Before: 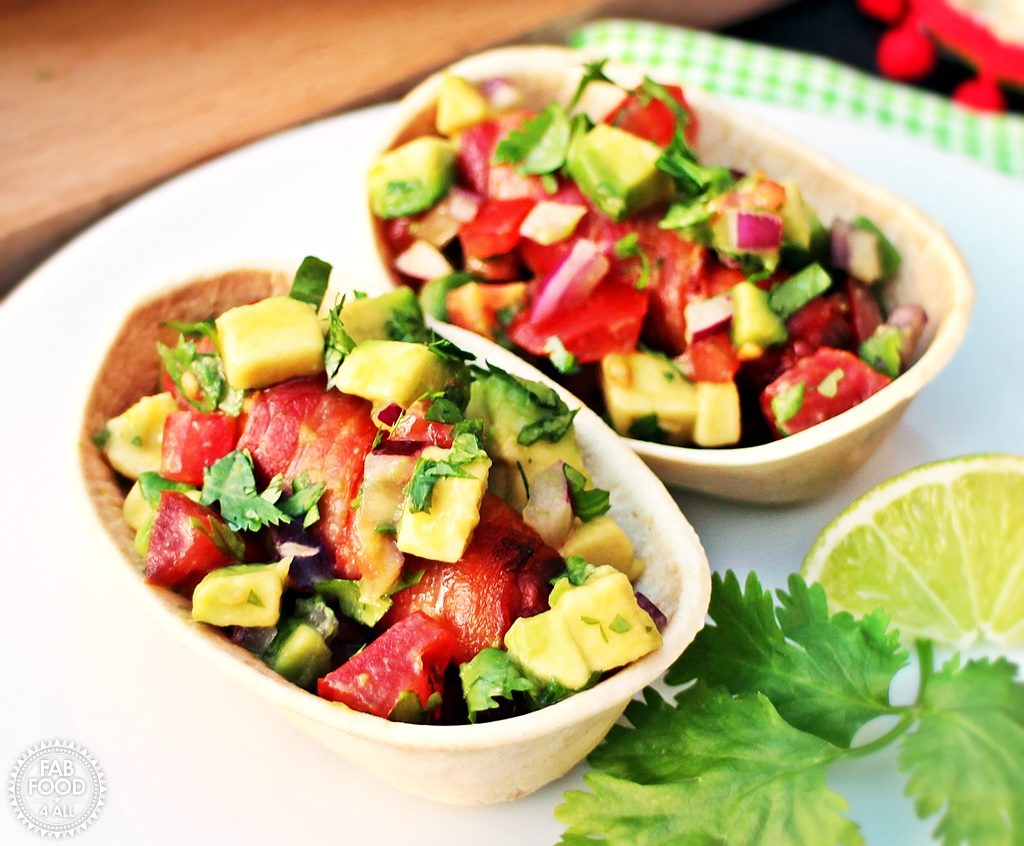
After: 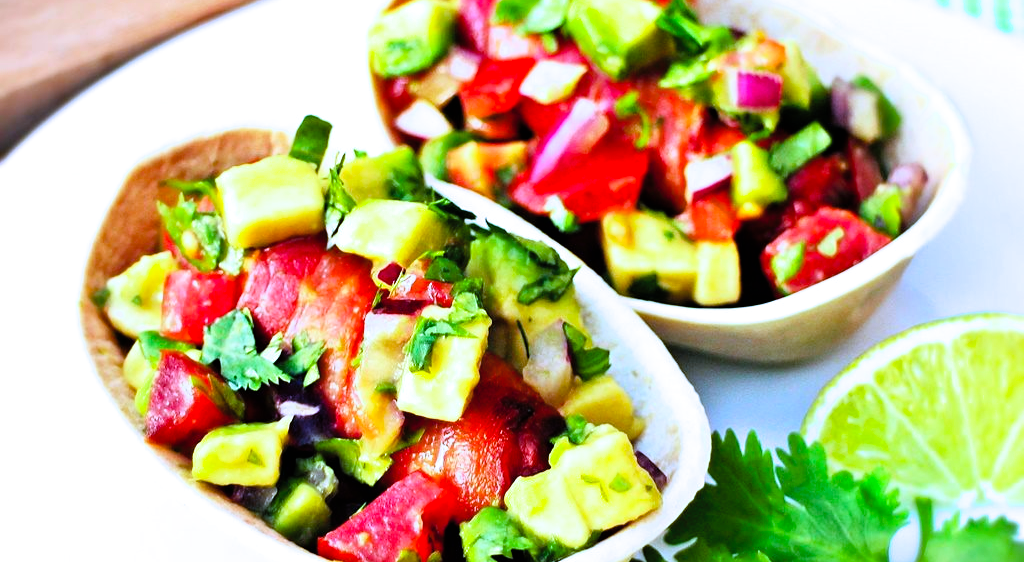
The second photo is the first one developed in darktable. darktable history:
crop: top 16.727%, bottom 16.727%
white balance: red 0.871, blue 1.249
shadows and highlights: shadows 20.55, highlights -20.99, soften with gaussian
filmic rgb: white relative exposure 2.34 EV, hardness 6.59
color balance: output saturation 120%
contrast brightness saturation: brightness 0.09, saturation 0.19
